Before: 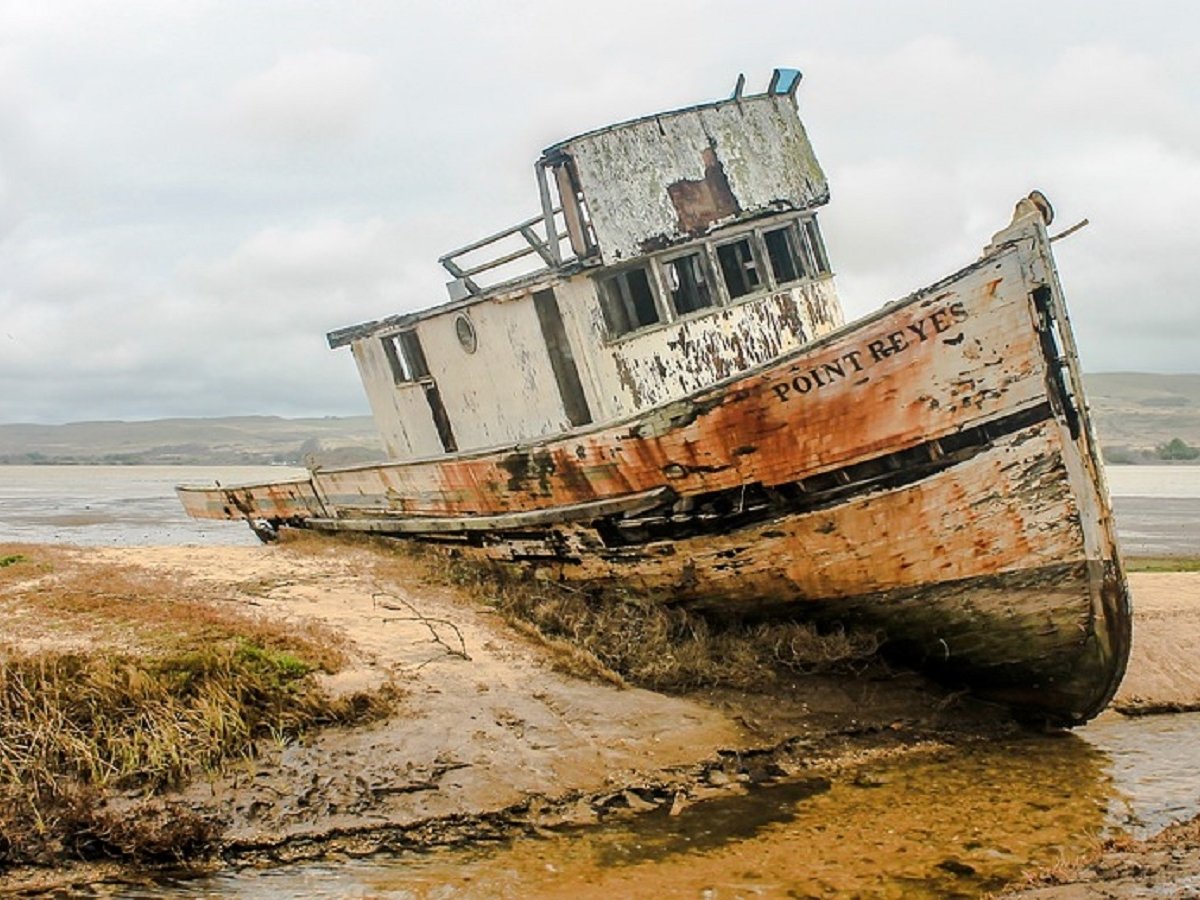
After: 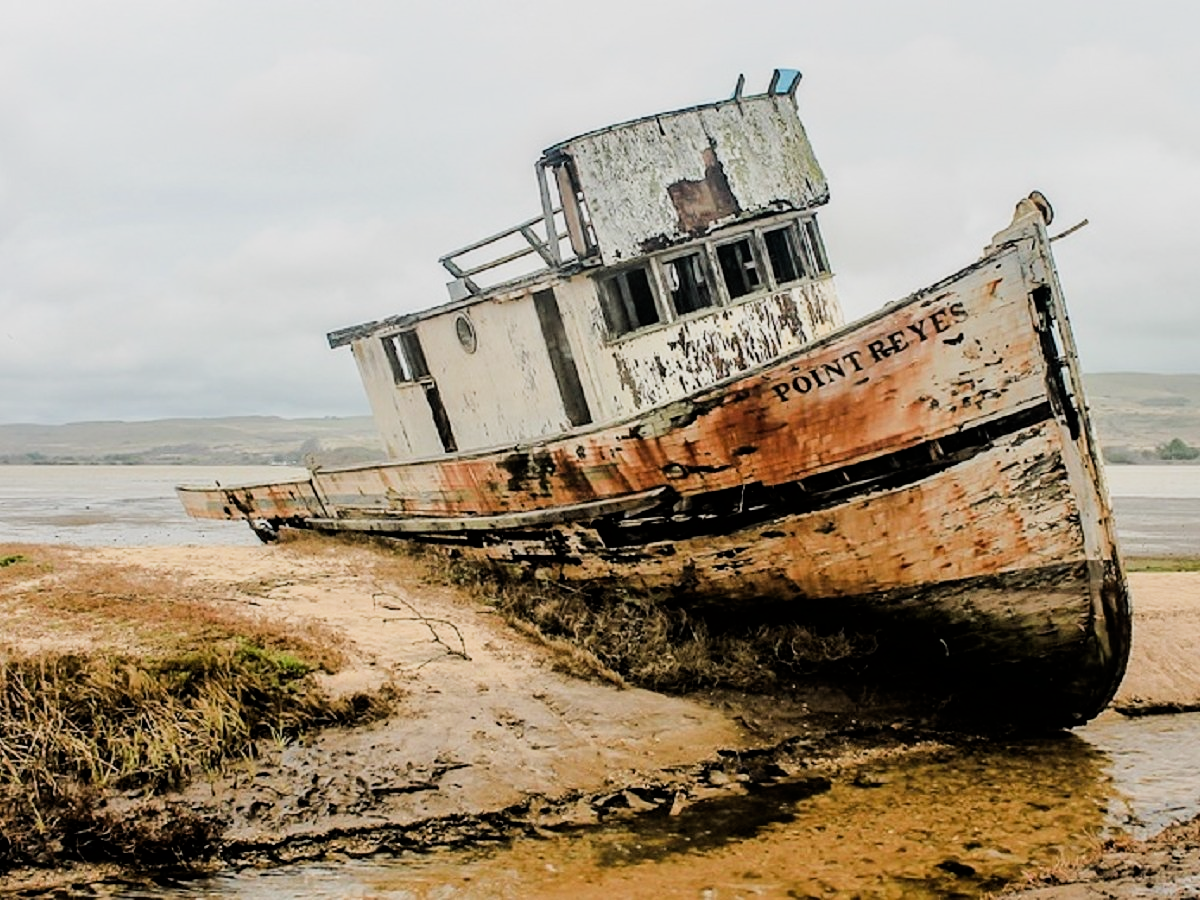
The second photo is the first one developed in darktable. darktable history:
filmic rgb: black relative exposure -5.04 EV, white relative exposure 3.98 EV, hardness 2.89, contrast 1.399, highlights saturation mix -29.39%
